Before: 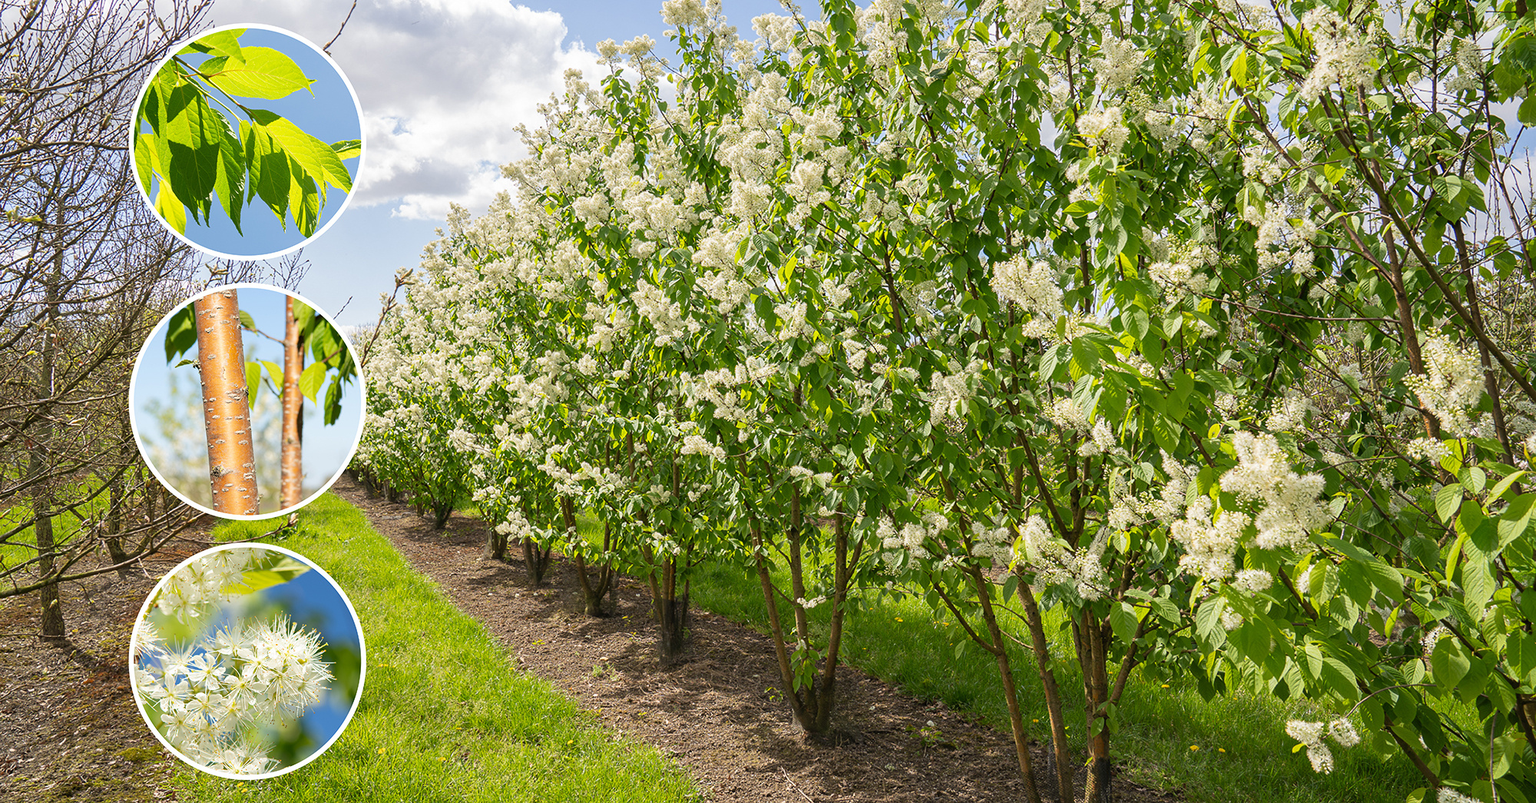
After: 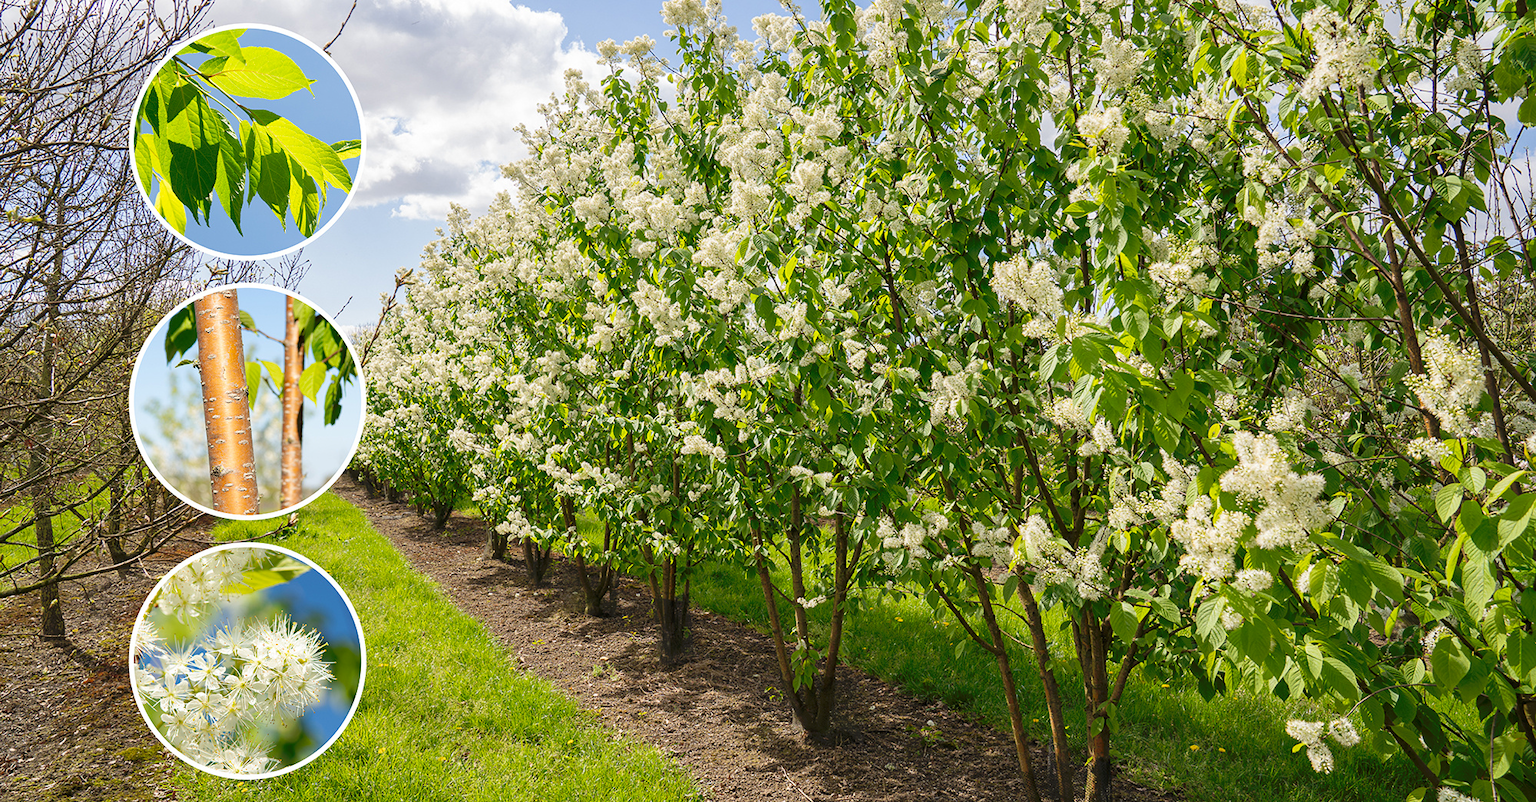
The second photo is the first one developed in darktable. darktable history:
tone curve: curves: ch0 [(0, 0) (0.003, 0.004) (0.011, 0.005) (0.025, 0.014) (0.044, 0.037) (0.069, 0.059) (0.1, 0.096) (0.136, 0.116) (0.177, 0.133) (0.224, 0.177) (0.277, 0.255) (0.335, 0.319) (0.399, 0.385) (0.468, 0.457) (0.543, 0.545) (0.623, 0.621) (0.709, 0.705) (0.801, 0.801) (0.898, 0.901) (1, 1)], preserve colors none
